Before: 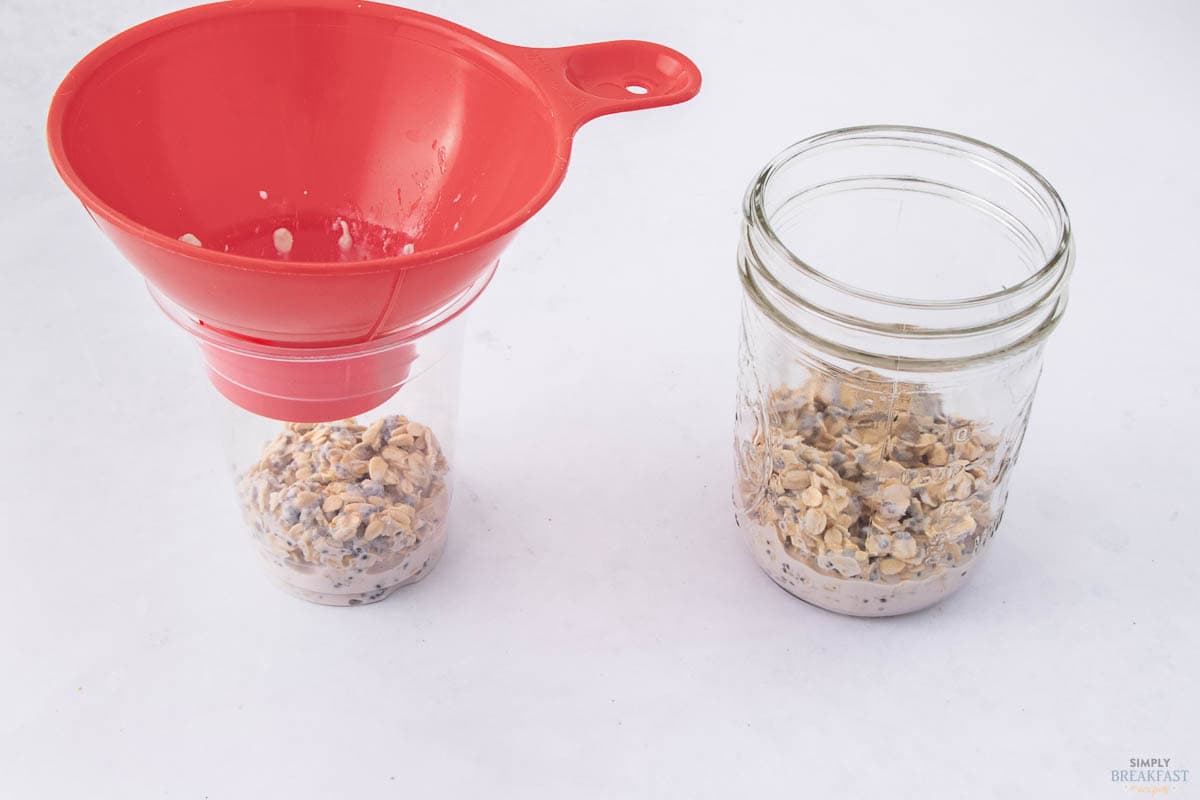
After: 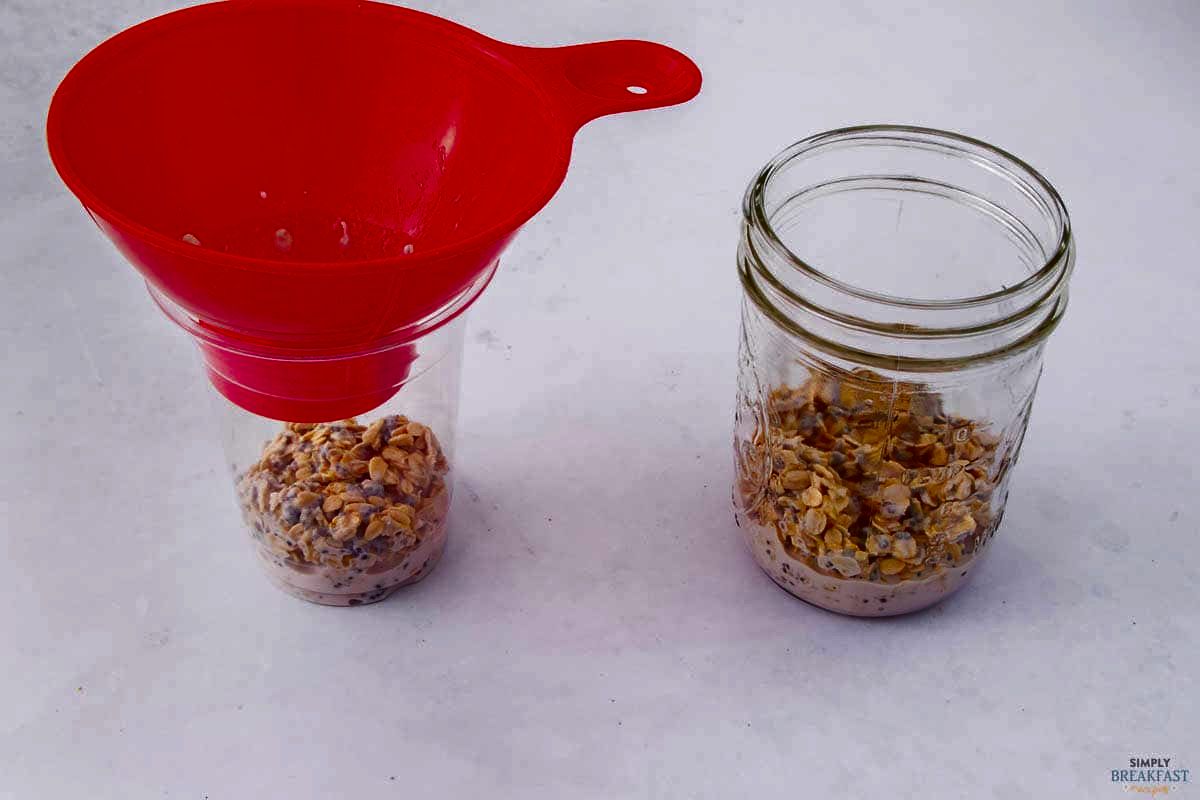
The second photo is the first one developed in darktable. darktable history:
exposure: black level correction 0.001, compensate highlight preservation false
contrast brightness saturation: brightness -1, saturation 1
